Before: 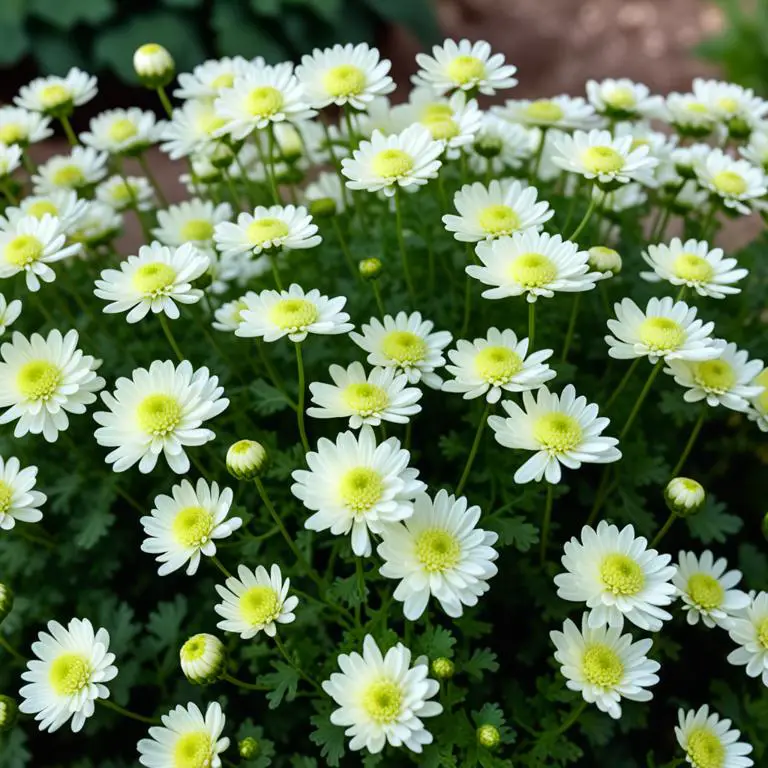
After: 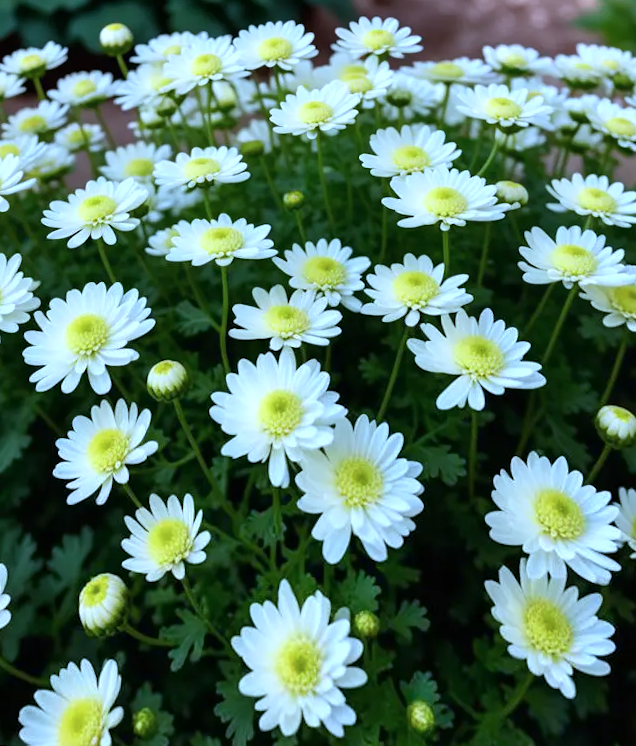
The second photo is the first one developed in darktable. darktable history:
rotate and perspective: rotation 0.72°, lens shift (vertical) -0.352, lens shift (horizontal) -0.051, crop left 0.152, crop right 0.859, crop top 0.019, crop bottom 0.964
white balance: red 1.042, blue 1.17
color correction: highlights a* -10.04, highlights b* -10.37
